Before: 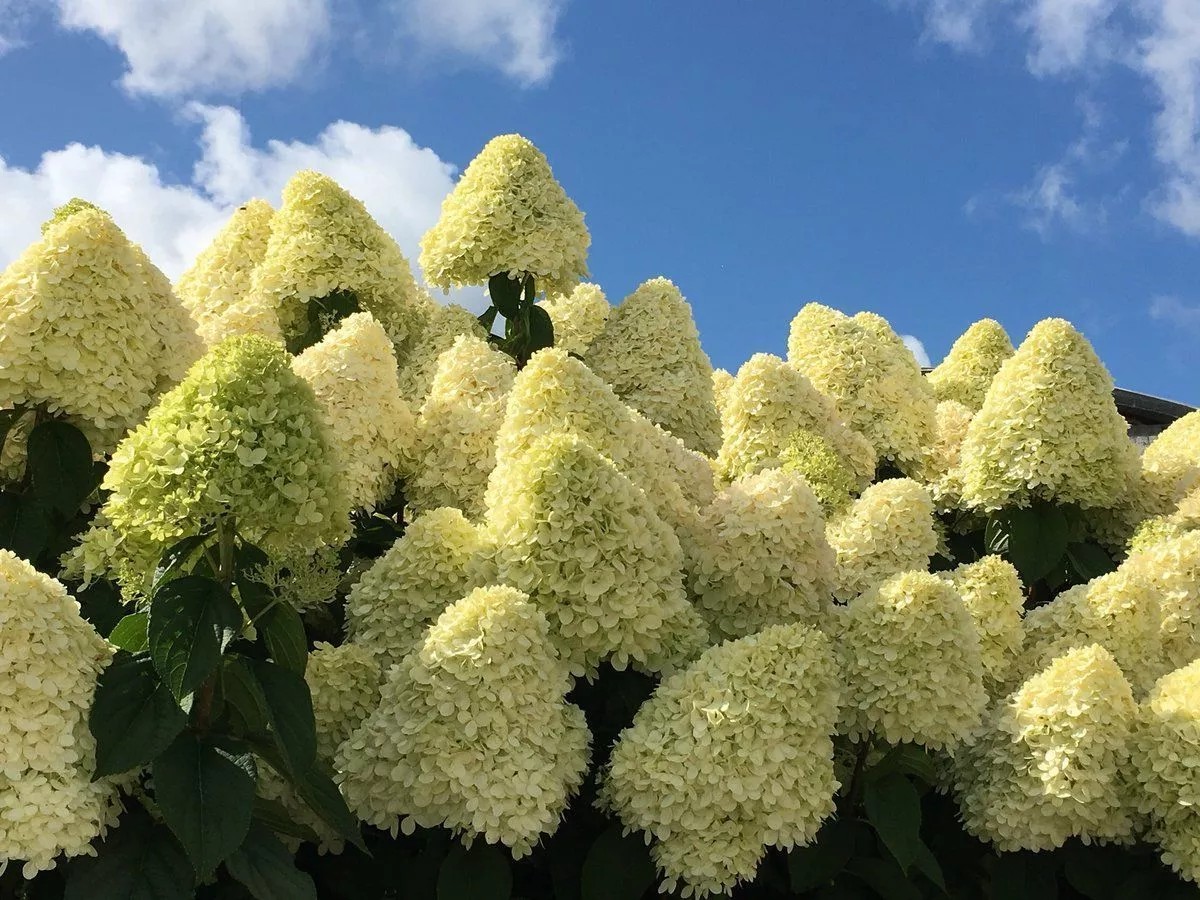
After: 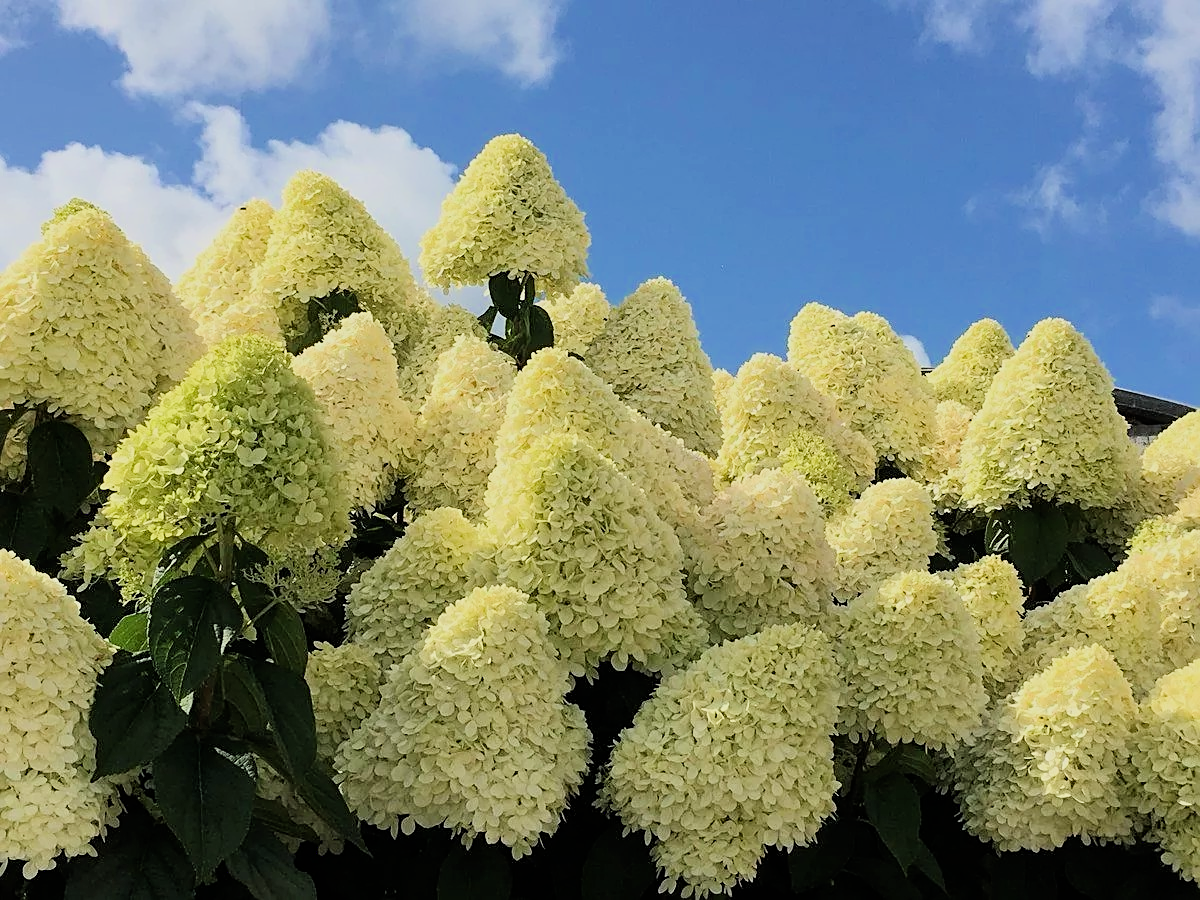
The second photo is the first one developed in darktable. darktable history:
filmic rgb: black relative exposure -7.15 EV, white relative exposure 5.36 EV, hardness 3.02, color science v6 (2022)
exposure: black level correction 0, exposure 0.5 EV, compensate highlight preservation false
sharpen: on, module defaults
tone equalizer: on, module defaults
